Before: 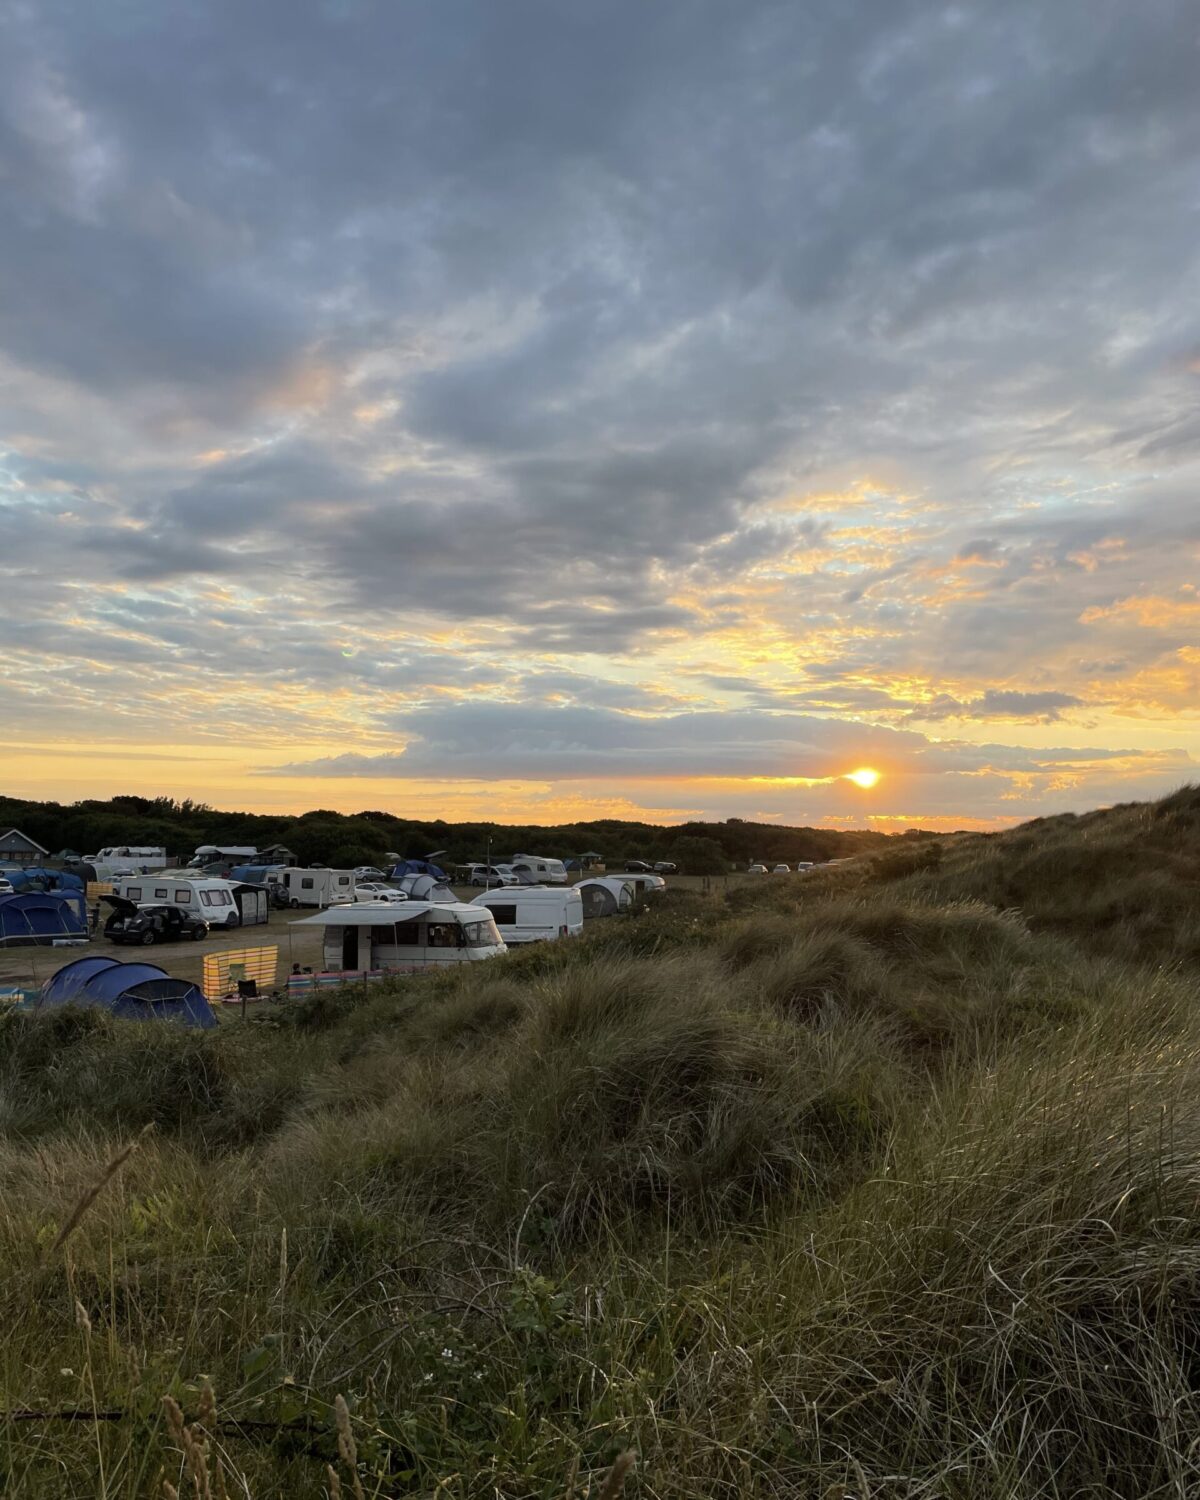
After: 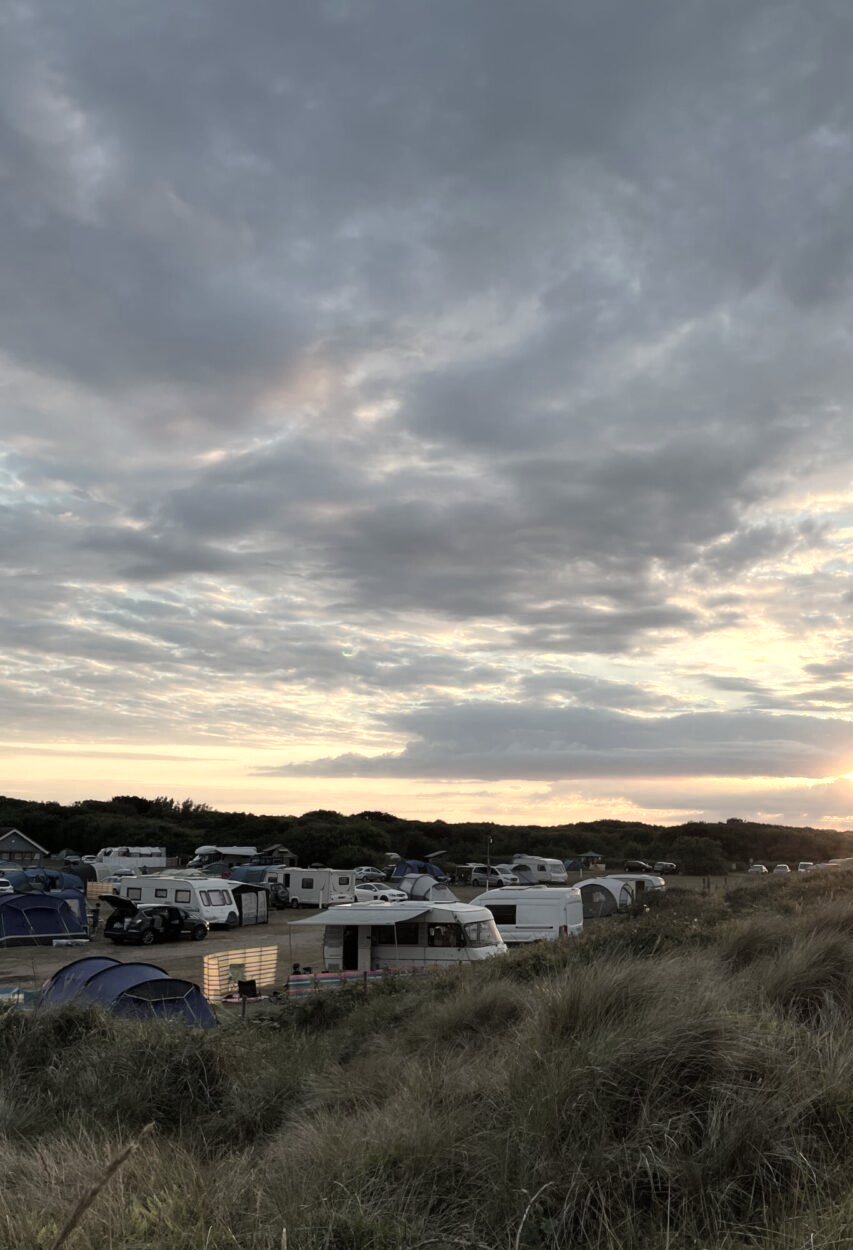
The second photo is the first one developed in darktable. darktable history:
crop: right 28.885%, bottom 16.626%
color zones: curves: ch0 [(0, 0.6) (0.129, 0.585) (0.193, 0.596) (0.429, 0.5) (0.571, 0.5) (0.714, 0.5) (0.857, 0.5) (1, 0.6)]; ch1 [(0, 0.453) (0.112, 0.245) (0.213, 0.252) (0.429, 0.233) (0.571, 0.231) (0.683, 0.242) (0.857, 0.296) (1, 0.453)]
